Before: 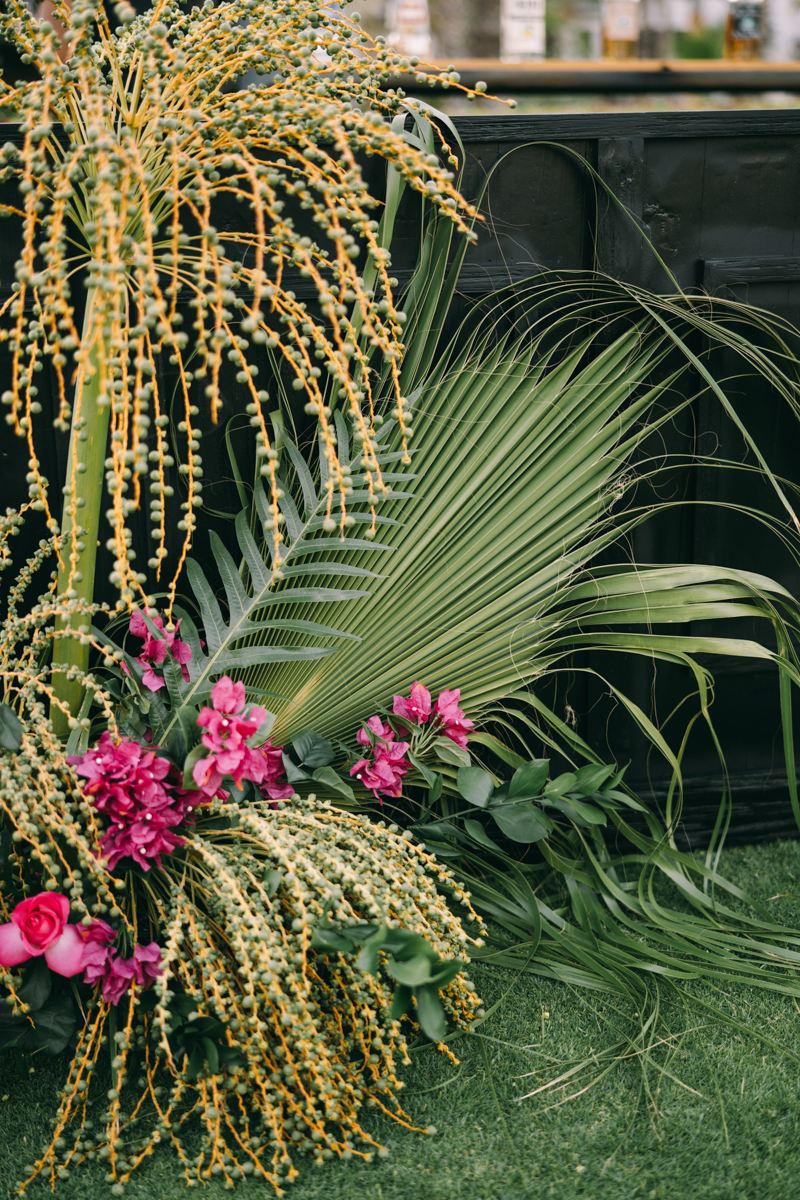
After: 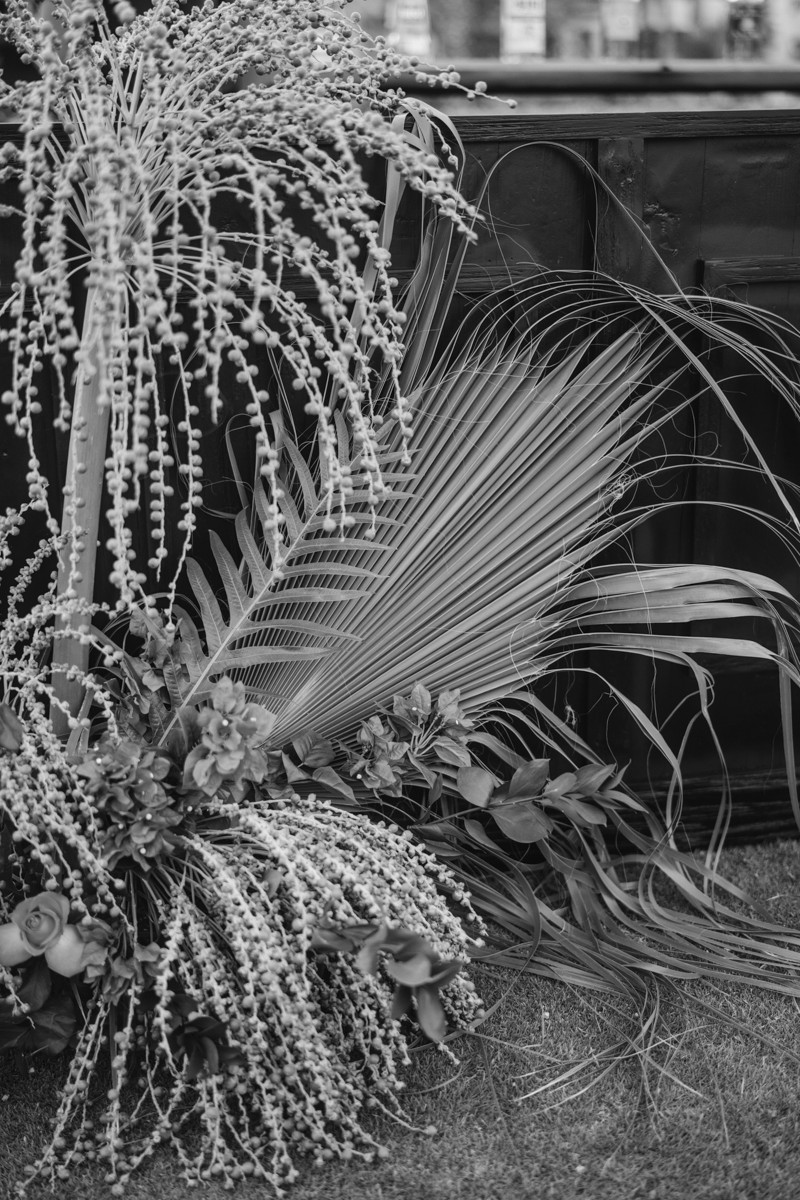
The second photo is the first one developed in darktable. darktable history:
color correction: highlights a* 12.23, highlights b* 5.41
local contrast: detail 110%
monochrome: on, module defaults
